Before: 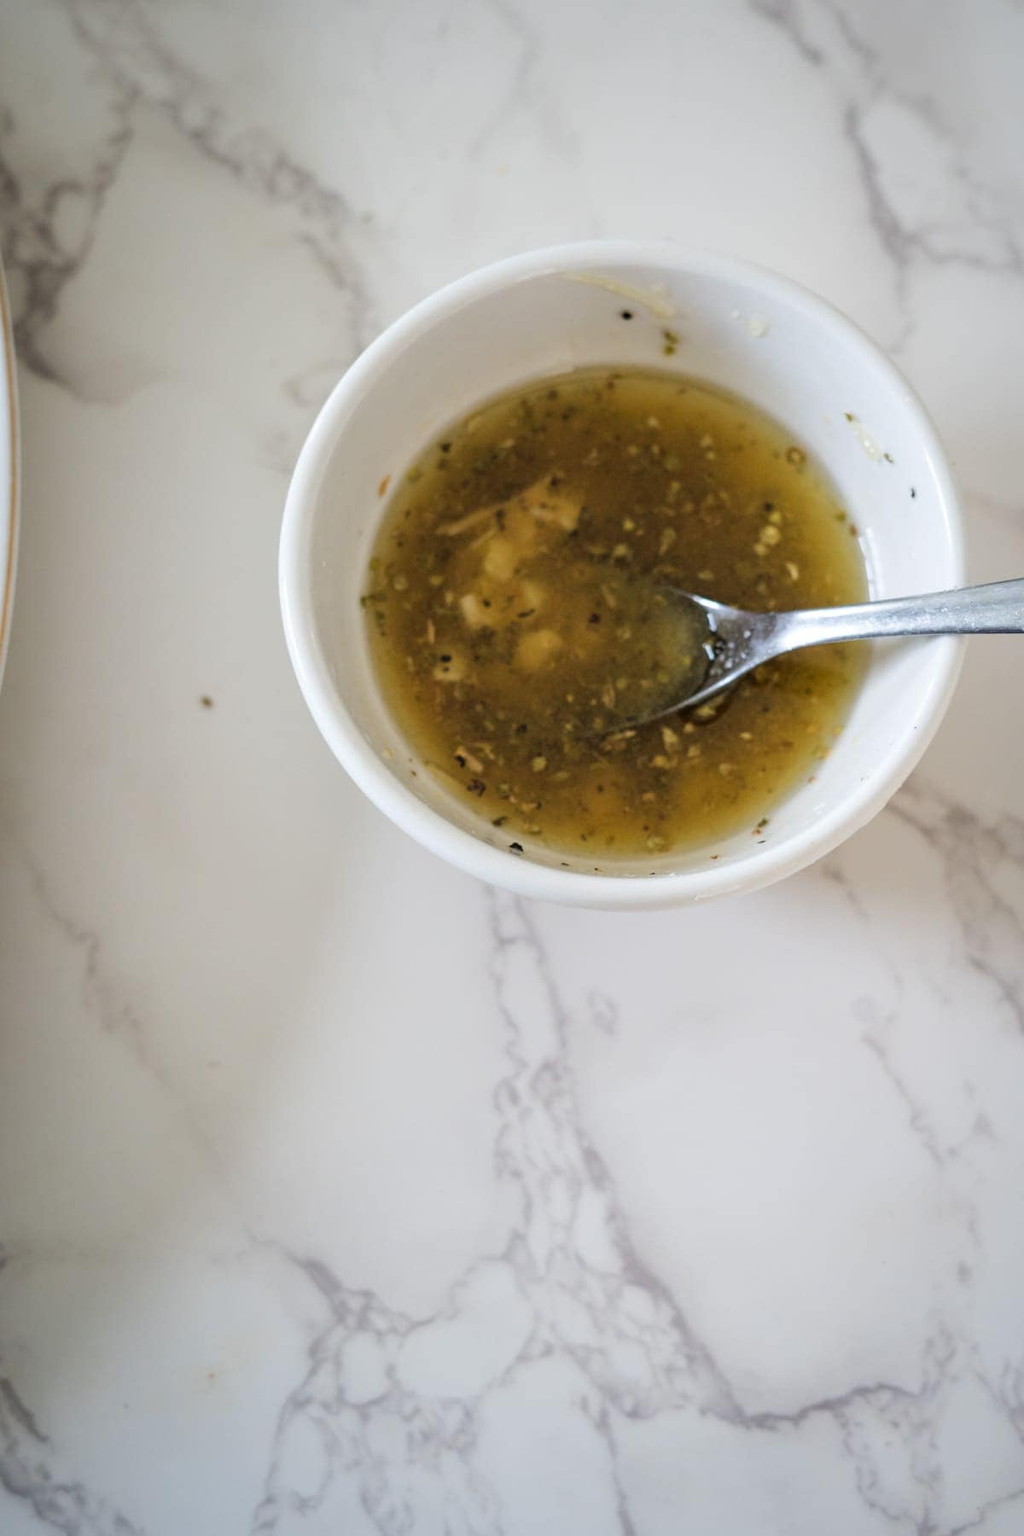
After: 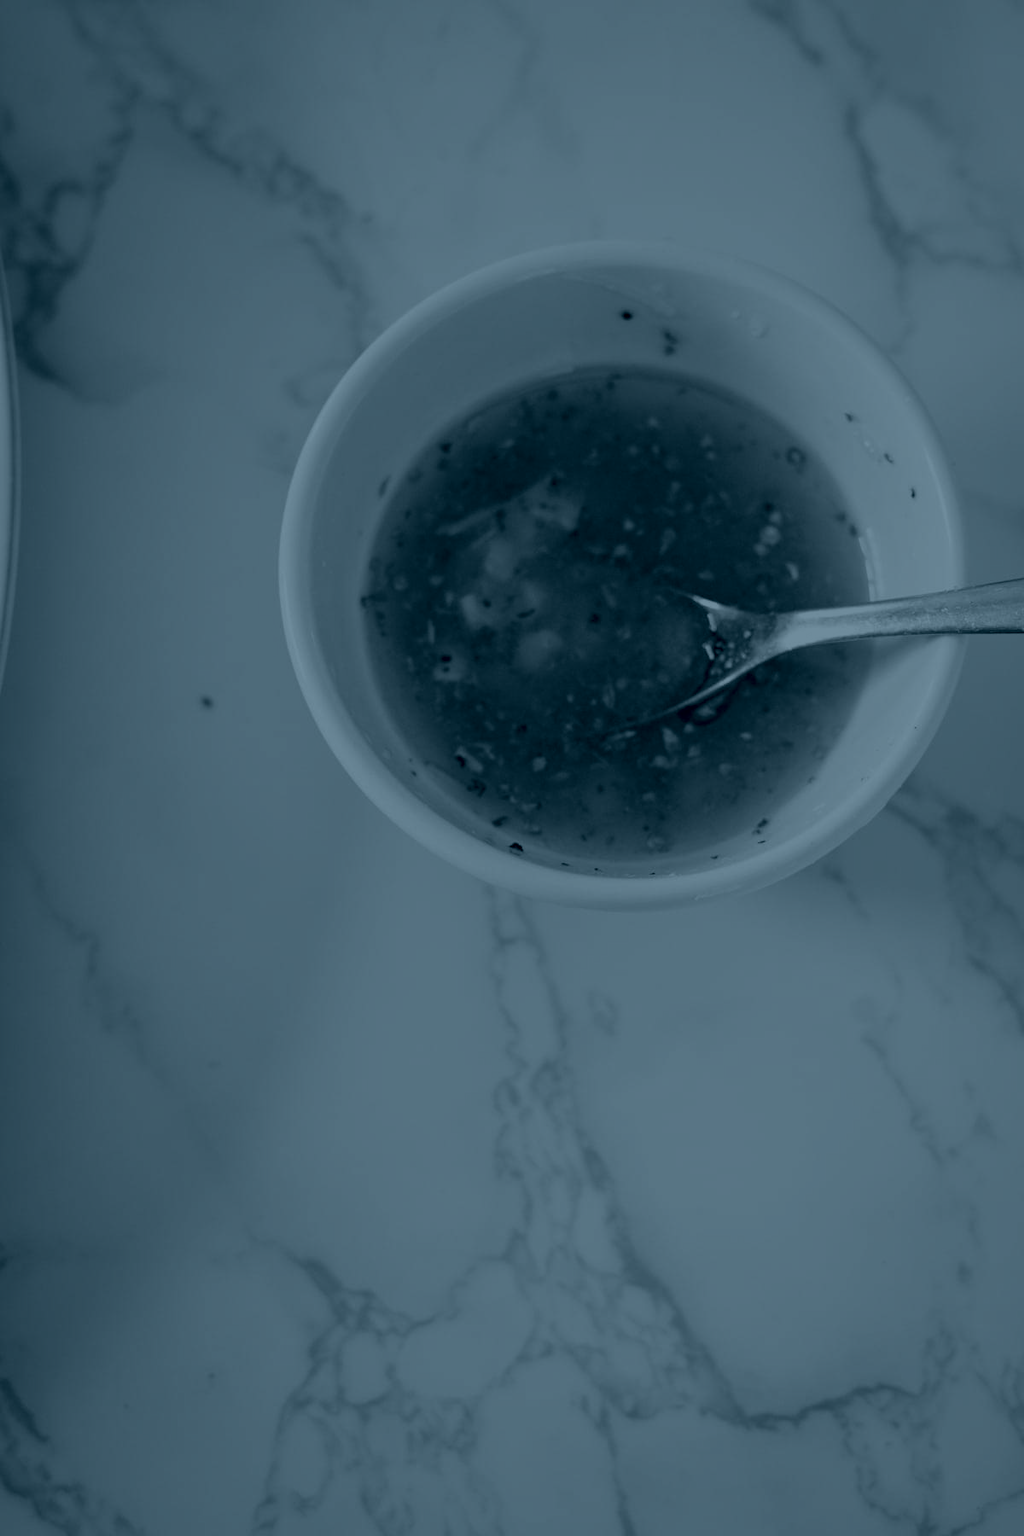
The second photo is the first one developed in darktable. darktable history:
colorize: hue 194.4°, saturation 29%, source mix 61.75%, lightness 3.98%, version 1
color balance rgb: linear chroma grading › global chroma 10%, perceptual saturation grading › global saturation 5%, perceptual brilliance grading › global brilliance 4%, global vibrance 7%, saturation formula JzAzBz (2021)
